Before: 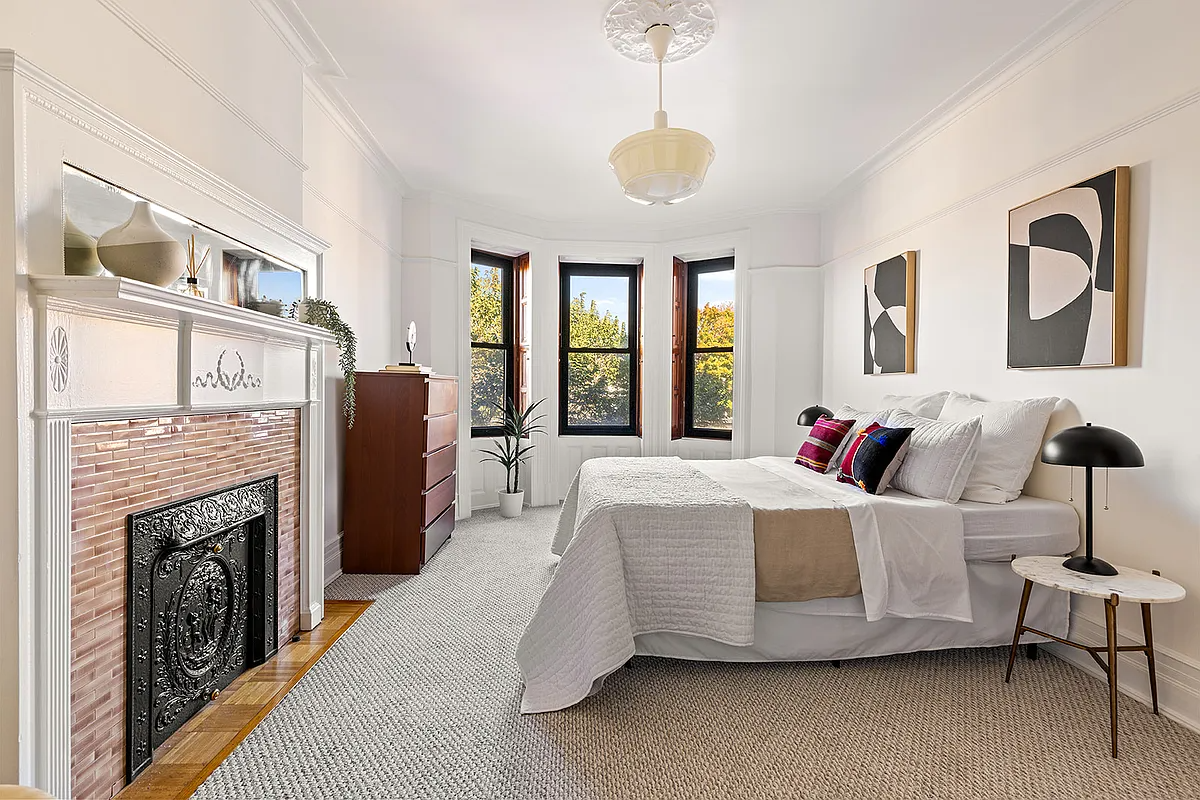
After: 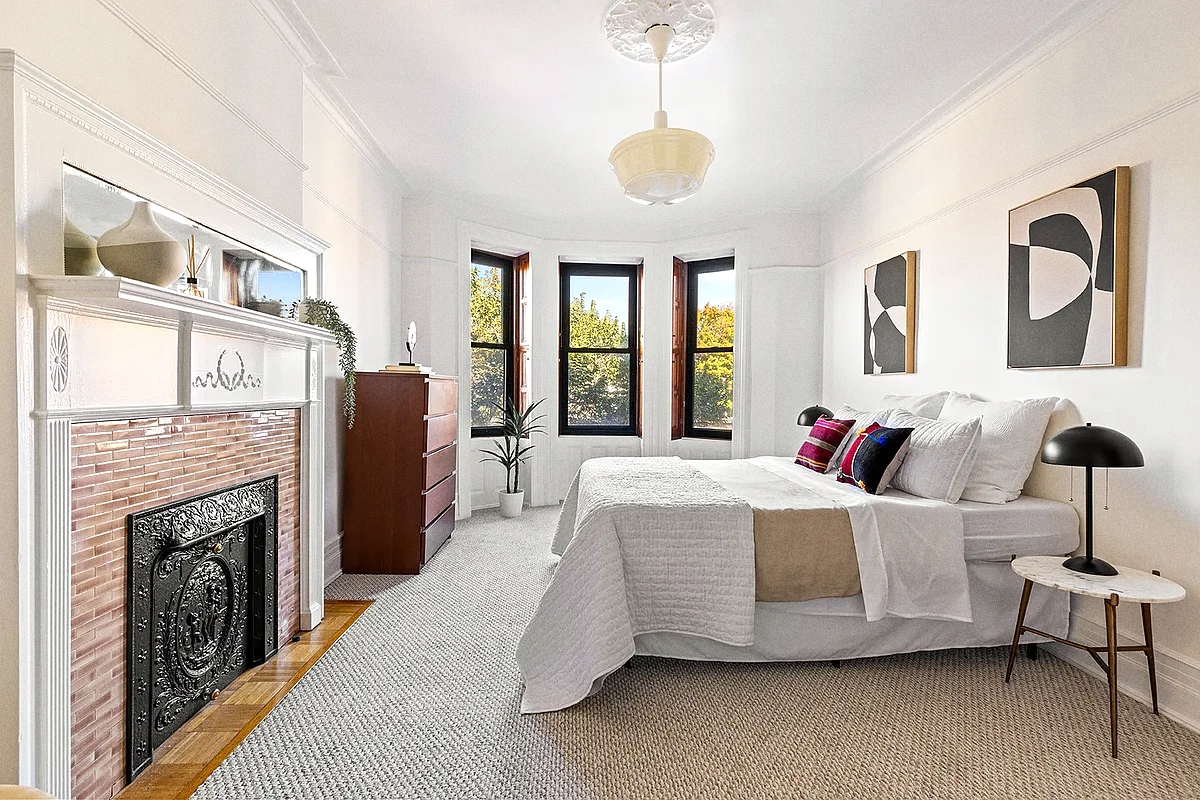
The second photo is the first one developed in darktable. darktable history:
white balance: red 0.986, blue 1.01
levels: levels [0, 0.474, 0.947]
grain: coarseness 0.47 ISO
